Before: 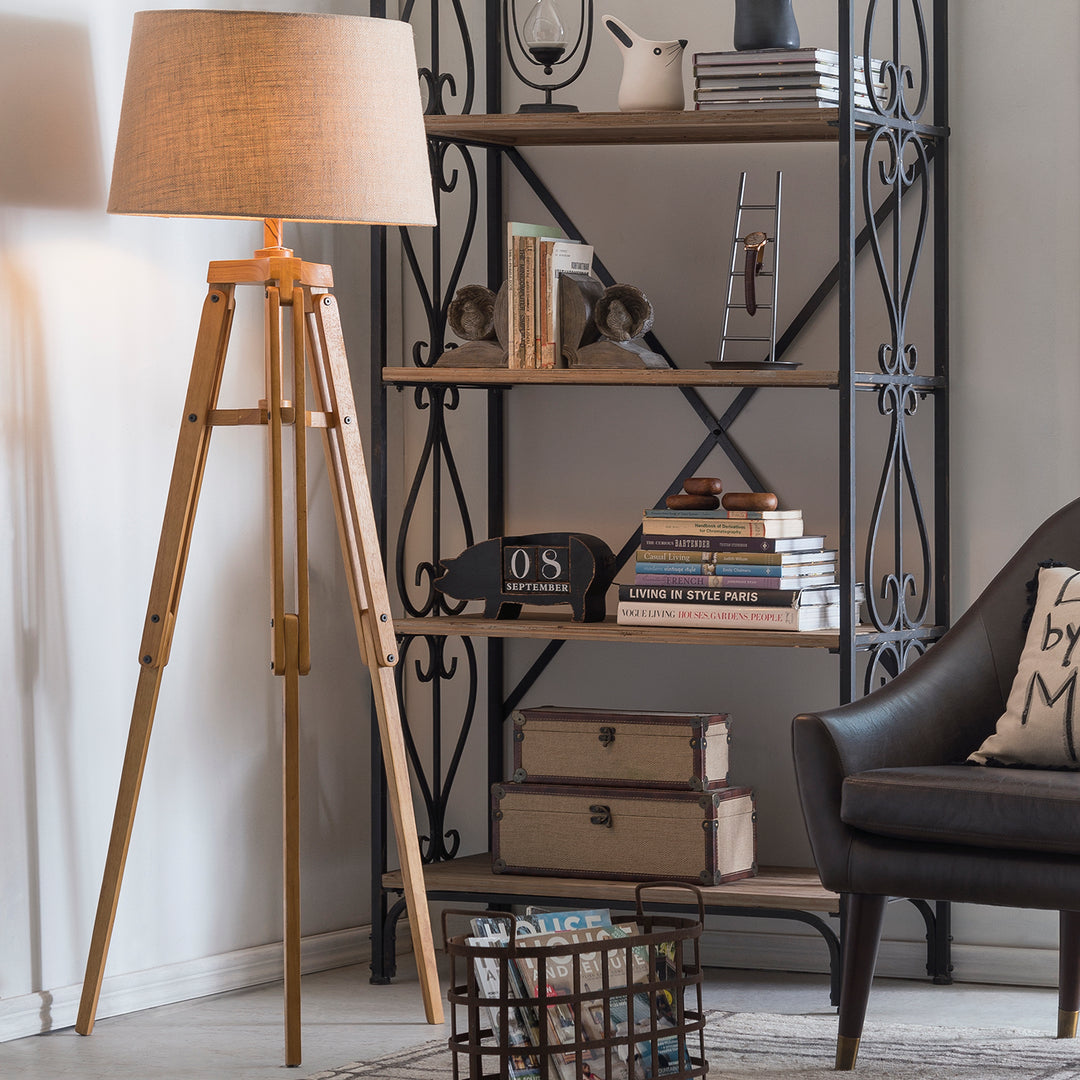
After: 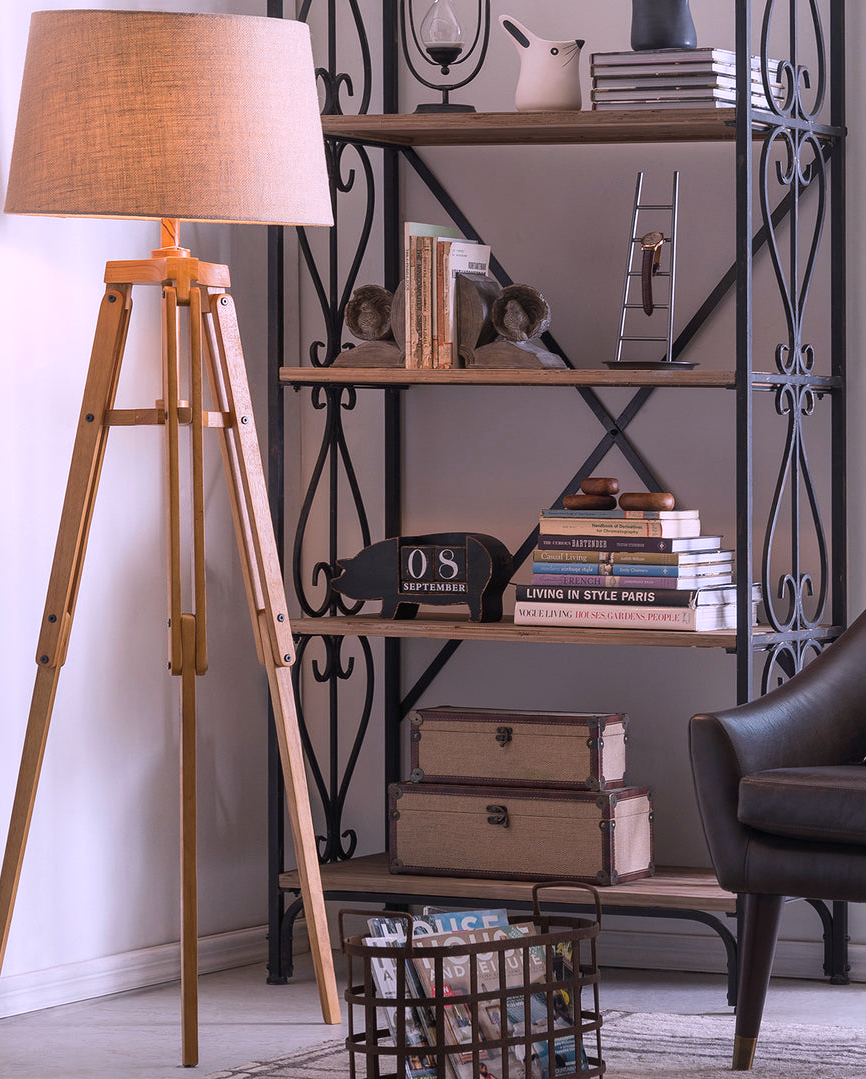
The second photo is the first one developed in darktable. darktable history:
crop and rotate: left 9.597%, right 10.195%
white balance: red 1.066, blue 1.119
